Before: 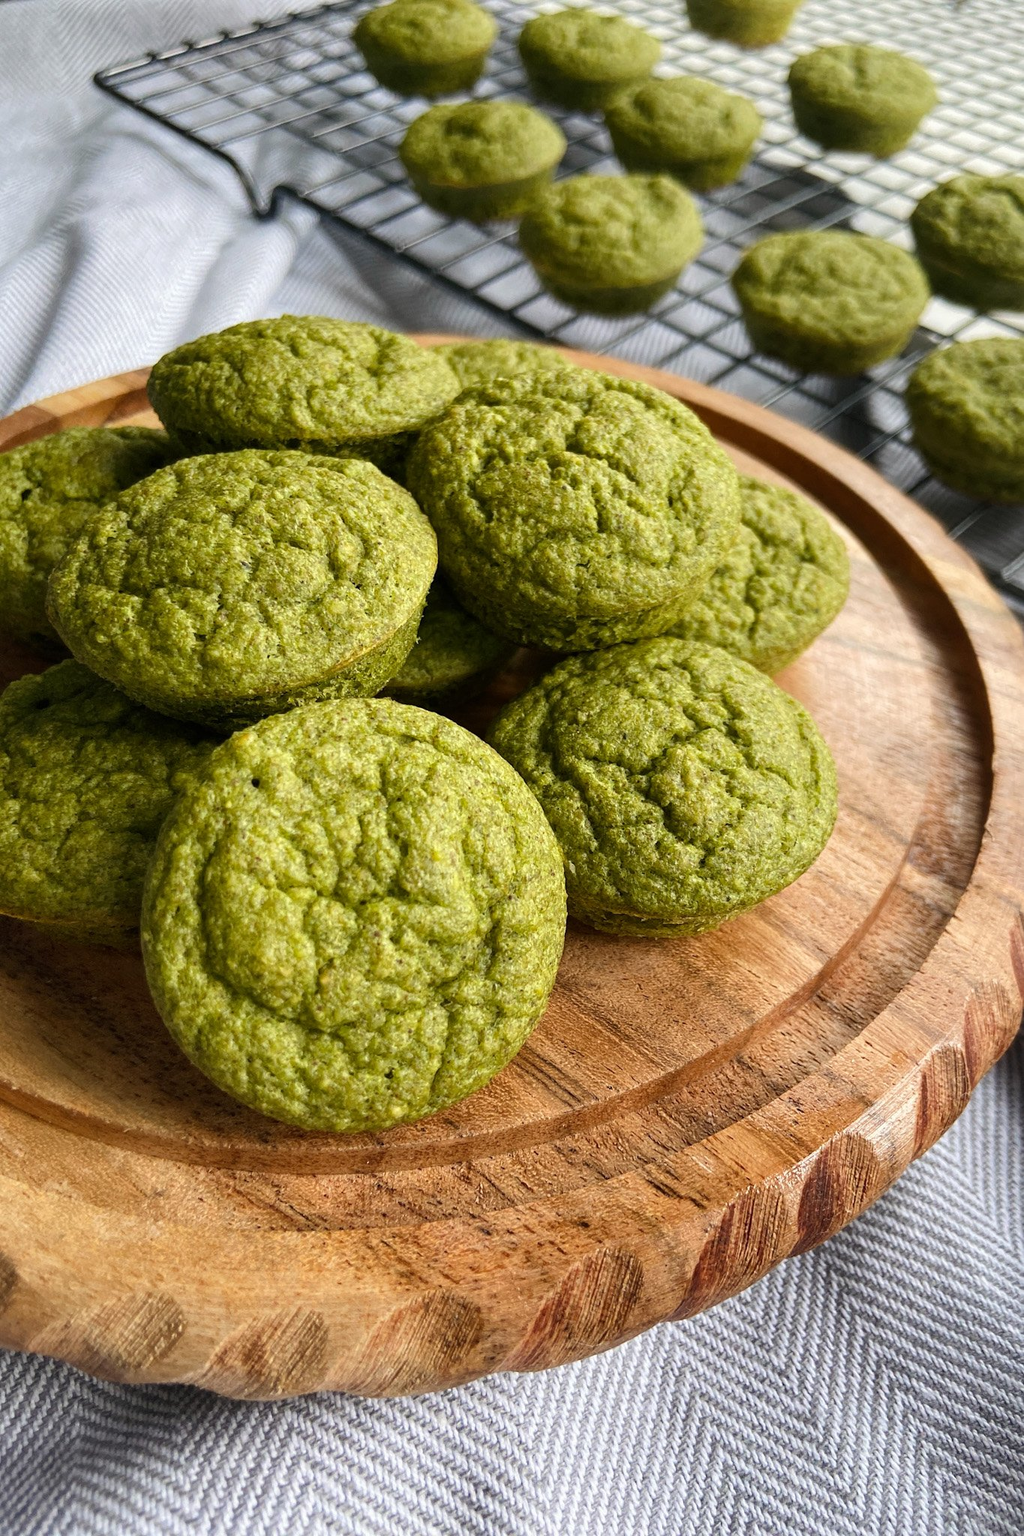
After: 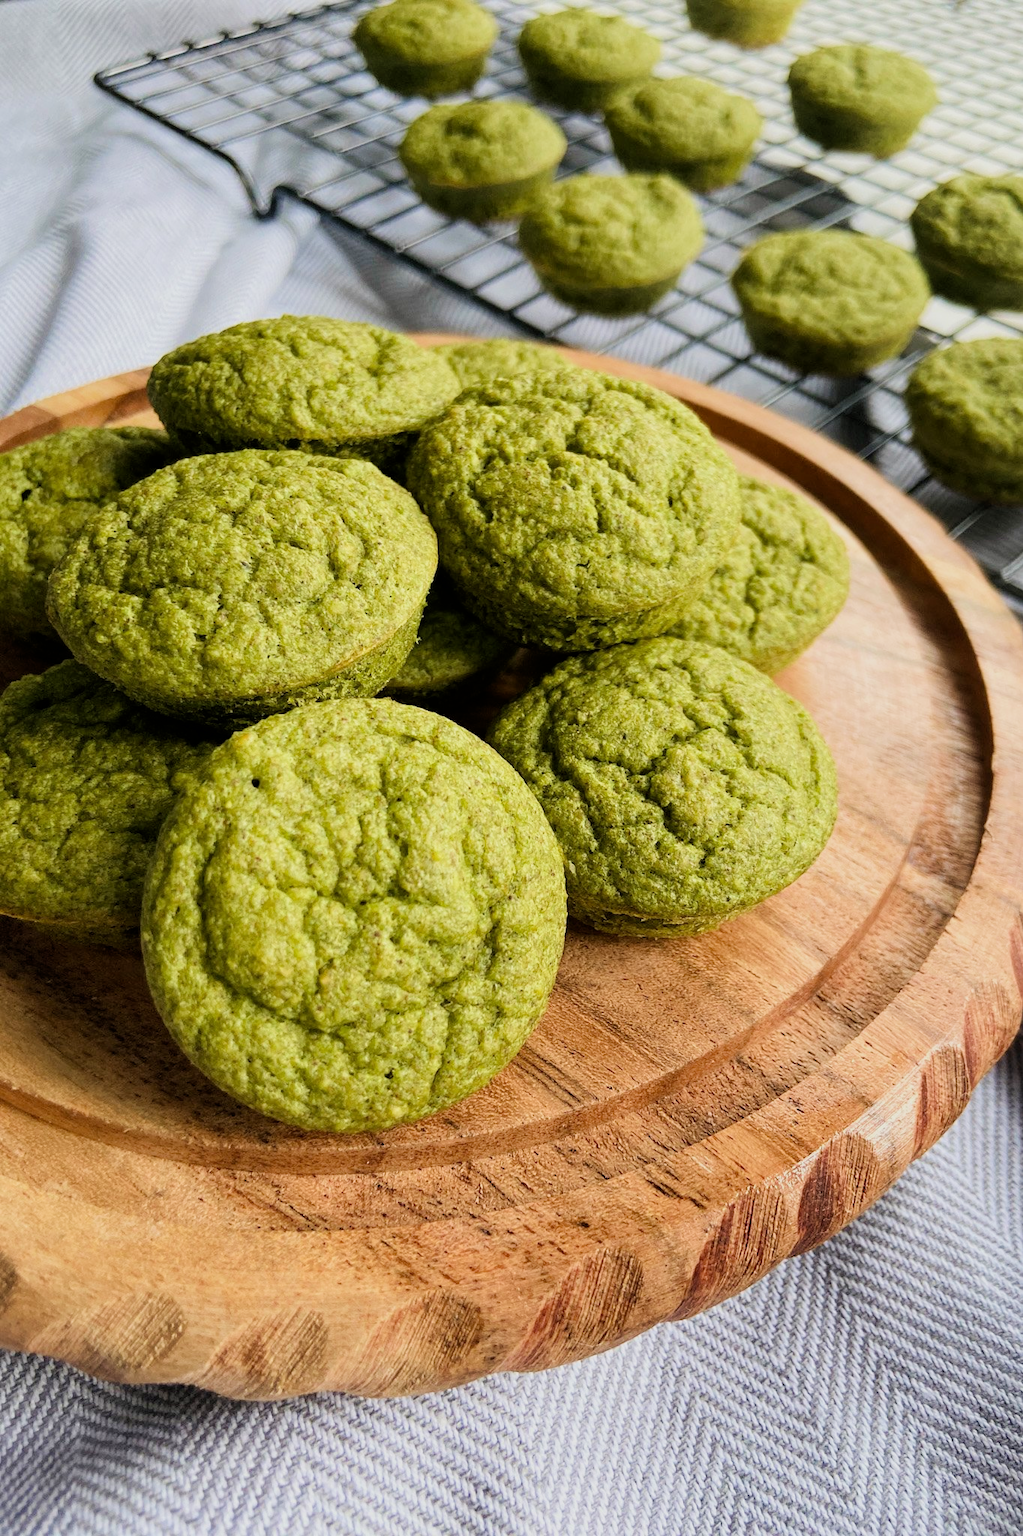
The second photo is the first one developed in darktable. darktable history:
exposure: black level correction 0.001, exposure 0.5 EV, compensate exposure bias true, compensate highlight preservation false
velvia: on, module defaults
filmic rgb: black relative exposure -7.65 EV, white relative exposure 4.56 EV, hardness 3.61
